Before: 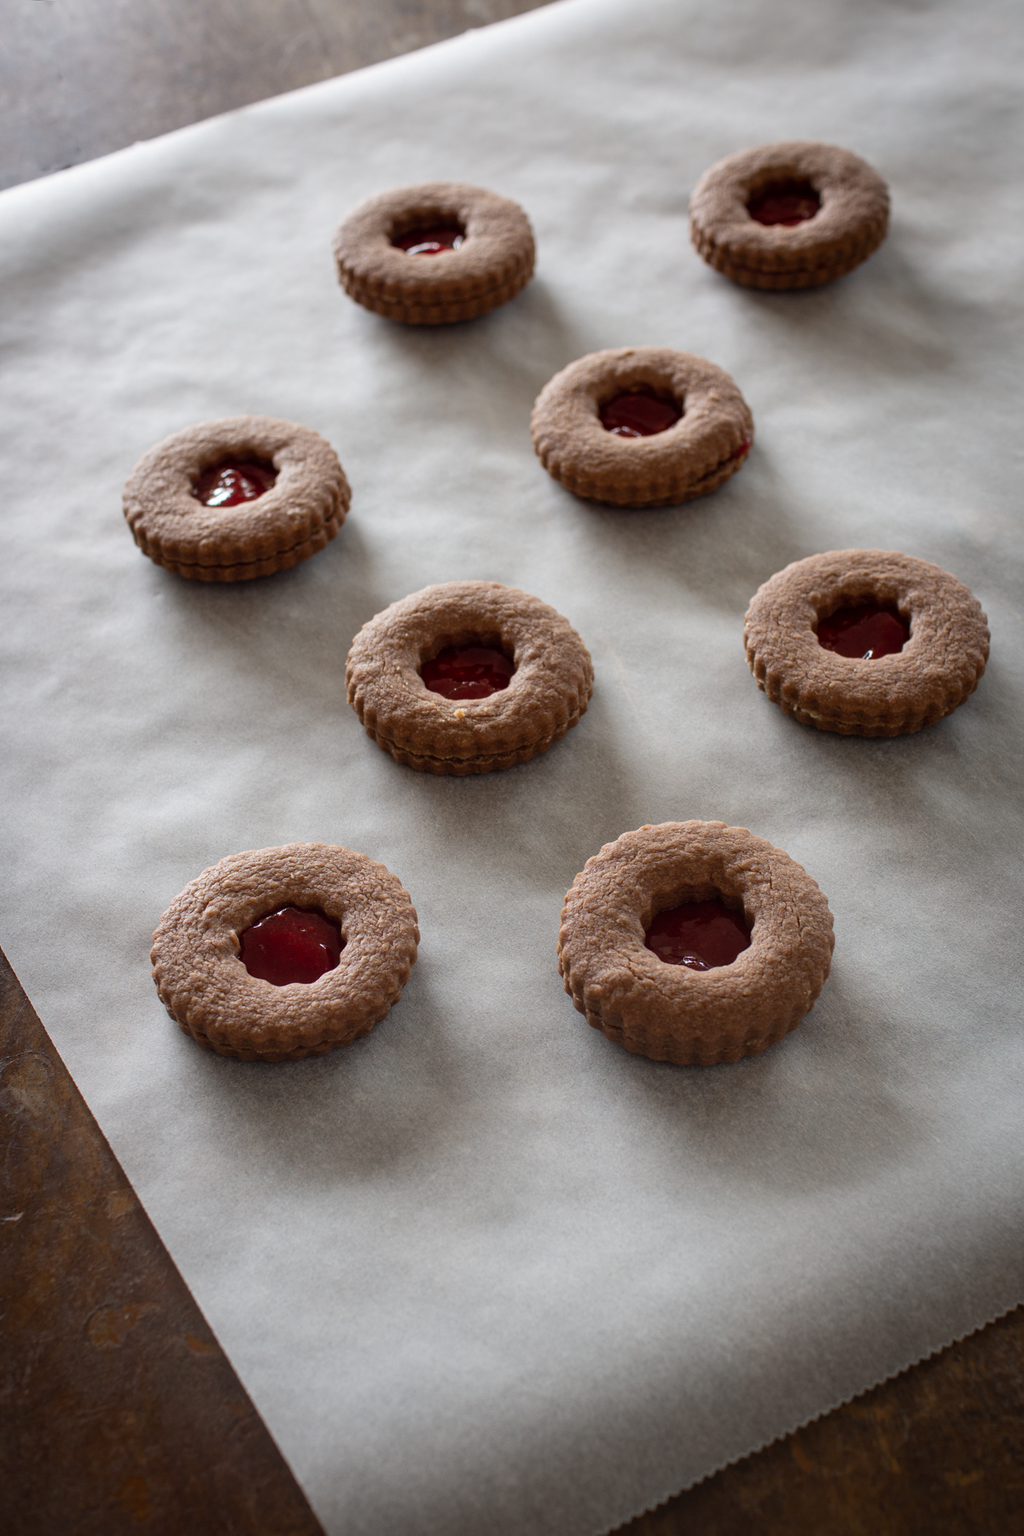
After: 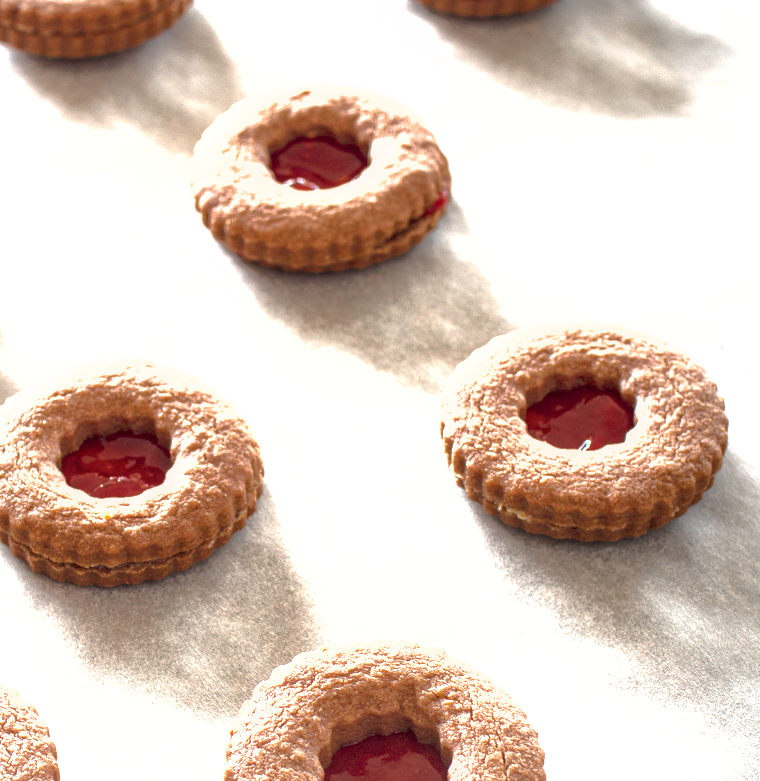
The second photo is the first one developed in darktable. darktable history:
crop: left 36.022%, top 17.9%, right 0.639%, bottom 38.69%
local contrast: on, module defaults
shadows and highlights: on, module defaults
exposure: black level correction 0, exposure 2.111 EV, compensate exposure bias true, compensate highlight preservation false
